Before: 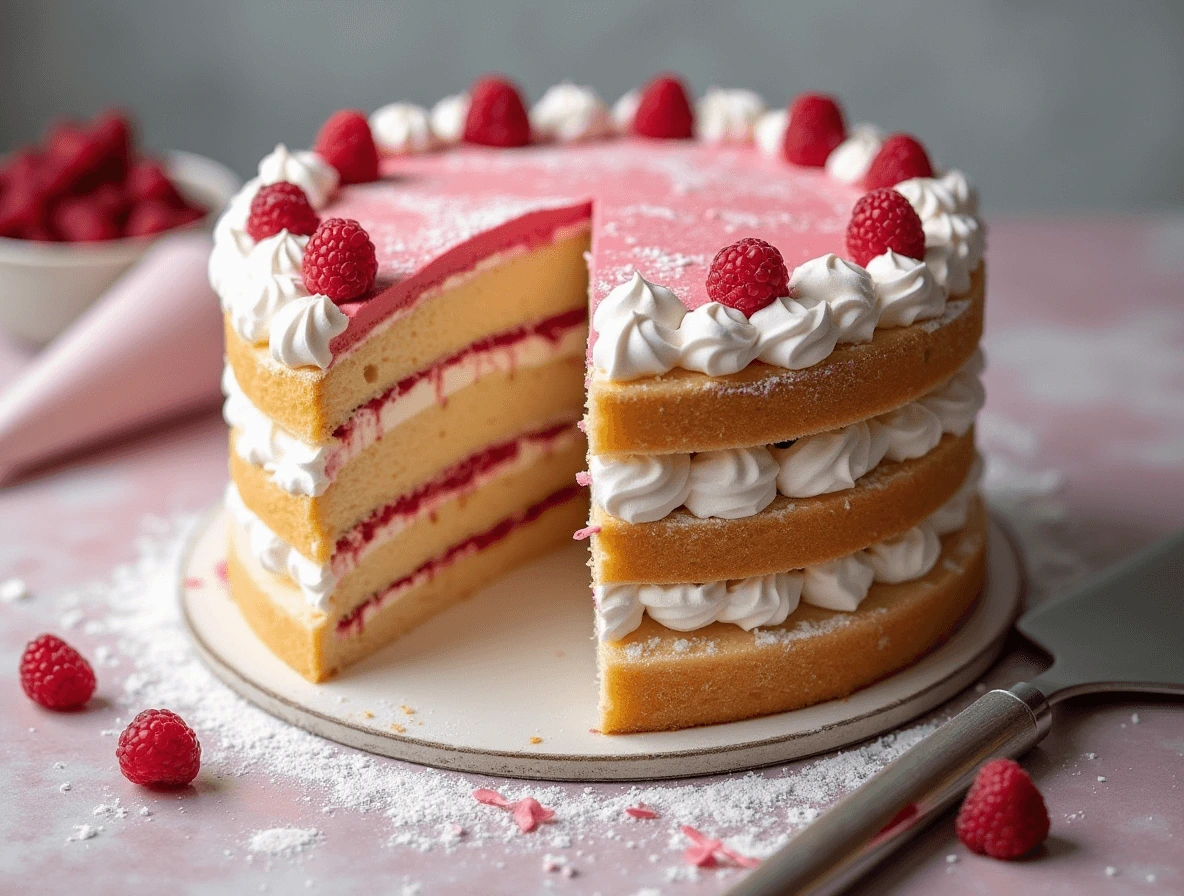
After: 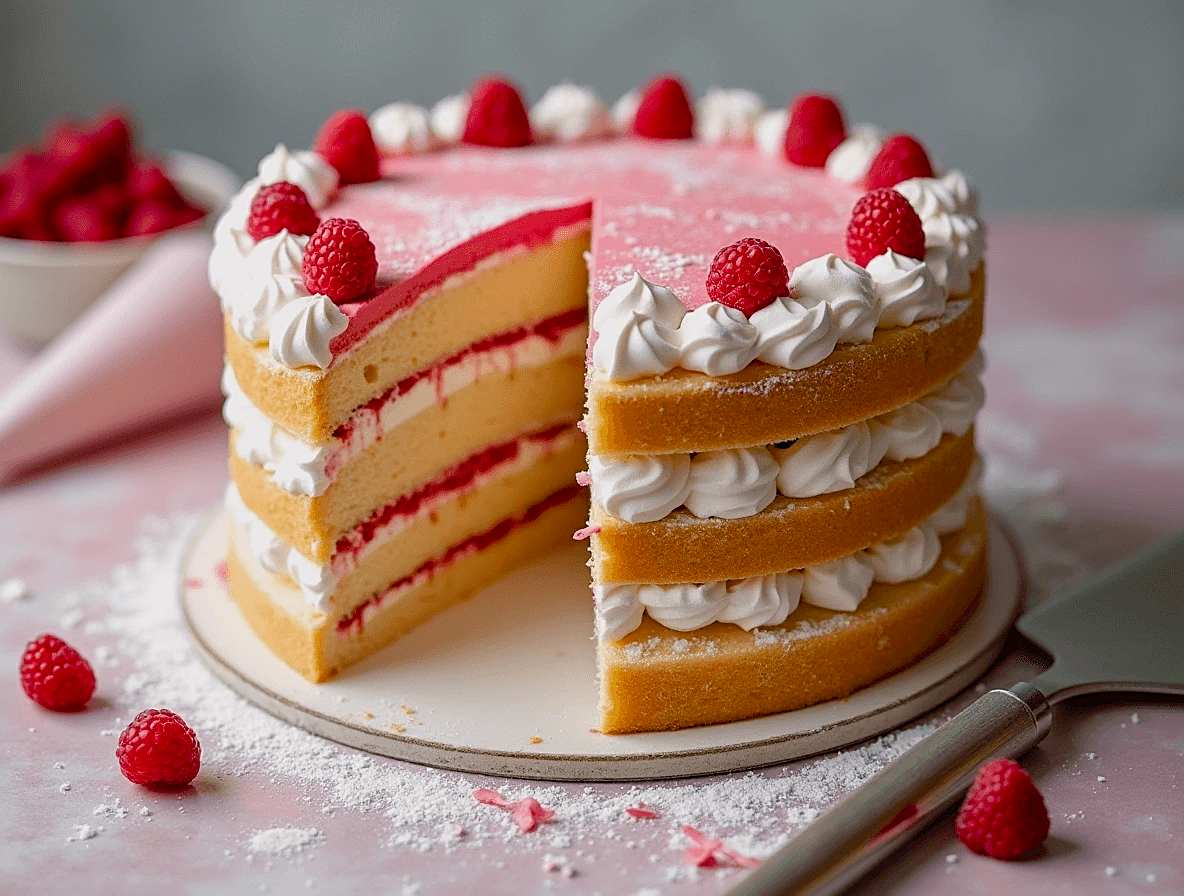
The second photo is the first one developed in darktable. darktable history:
exposure: compensate highlight preservation false
color balance rgb: shadows lift › chroma 1%, shadows lift › hue 113°, highlights gain › chroma 0.2%, highlights gain › hue 333°, perceptual saturation grading › global saturation 20%, perceptual saturation grading › highlights -25%, perceptual saturation grading › shadows 25%, contrast -10%
sharpen: on, module defaults
